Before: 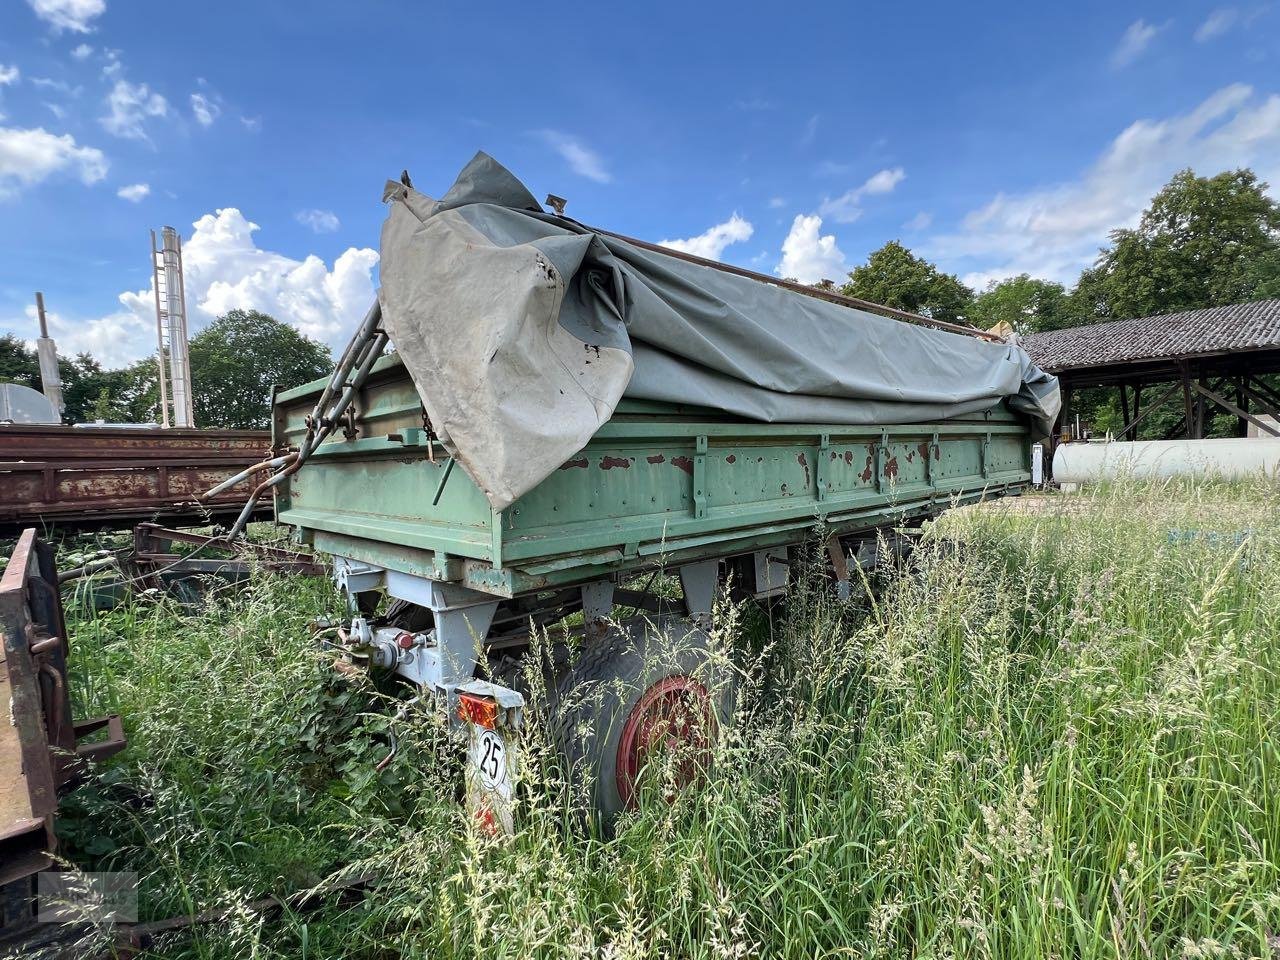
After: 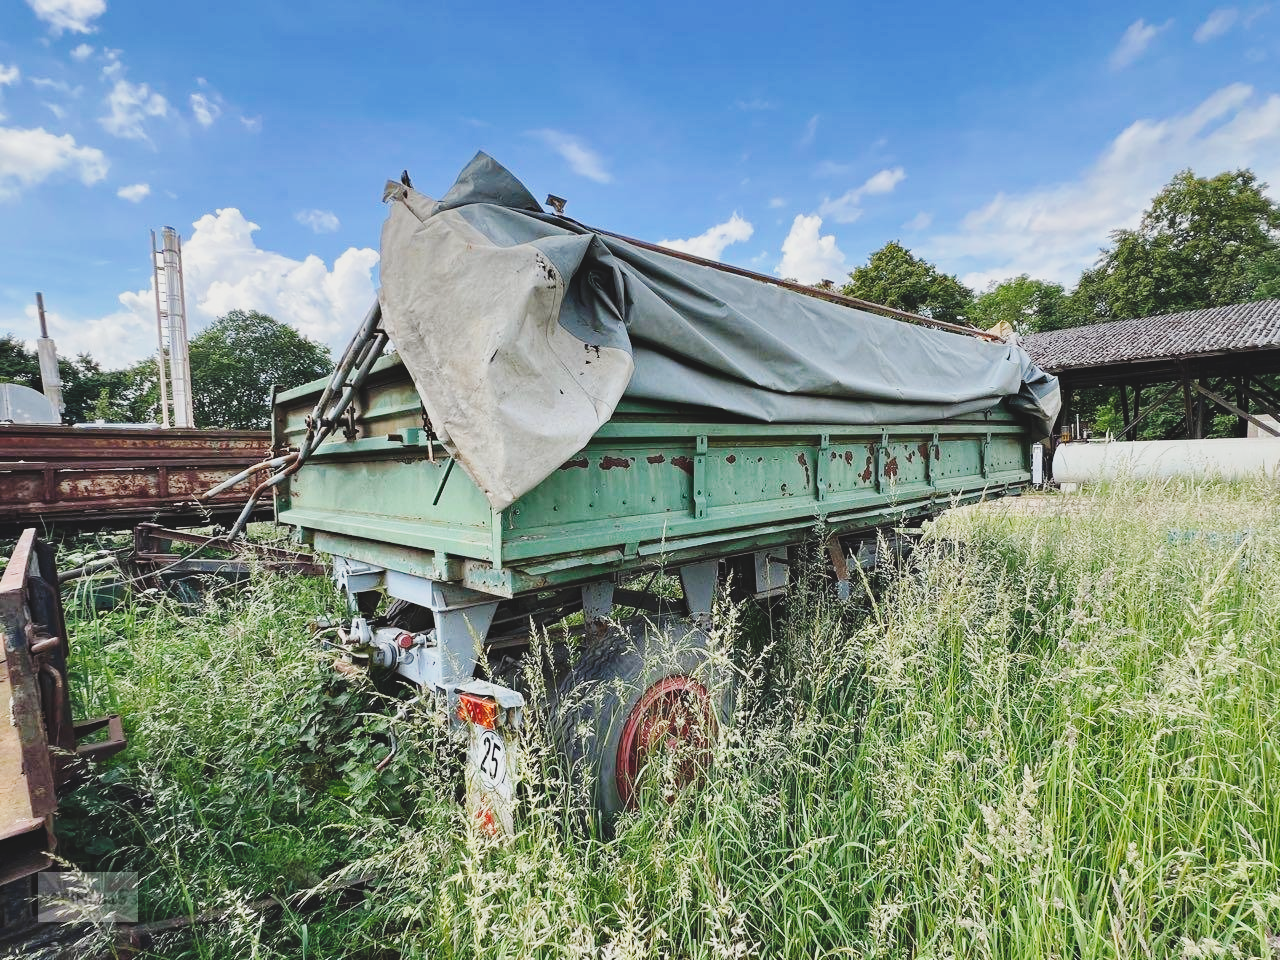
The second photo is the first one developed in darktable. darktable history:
haze removal: compatibility mode true, adaptive false
contrast brightness saturation: contrast -0.16, brightness 0.043, saturation -0.129
base curve: curves: ch0 [(0, 0) (0.036, 0.025) (0.121, 0.166) (0.206, 0.329) (0.605, 0.79) (1, 1)], preserve colors none
shadows and highlights: shadows 37.8, highlights -27.59, soften with gaussian
